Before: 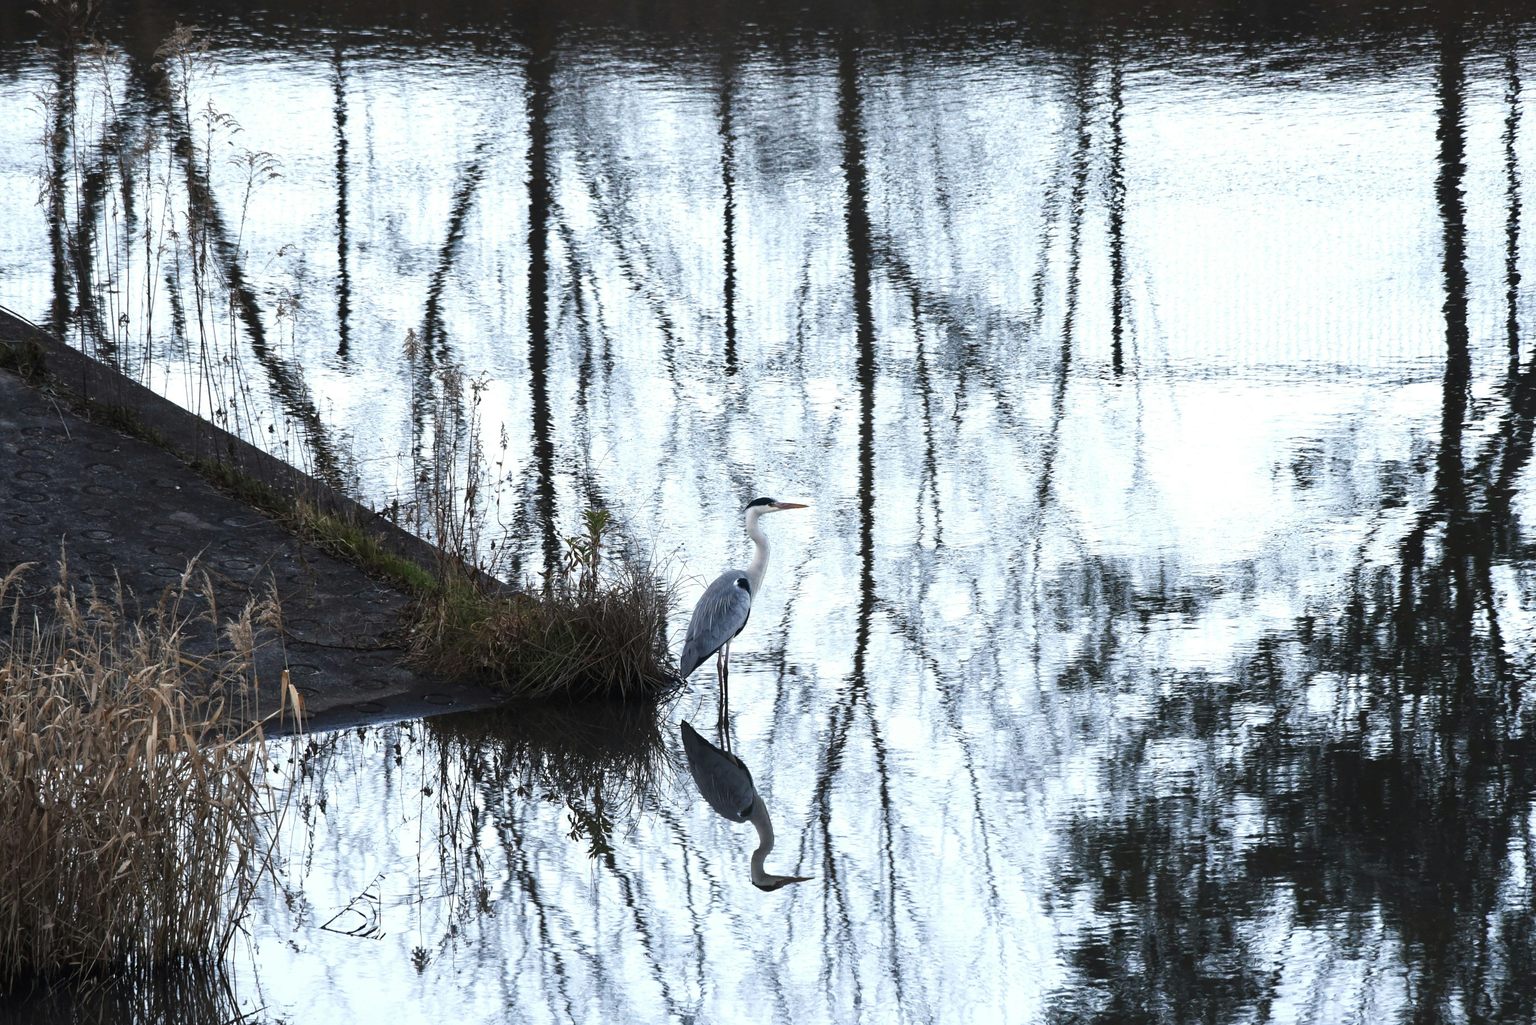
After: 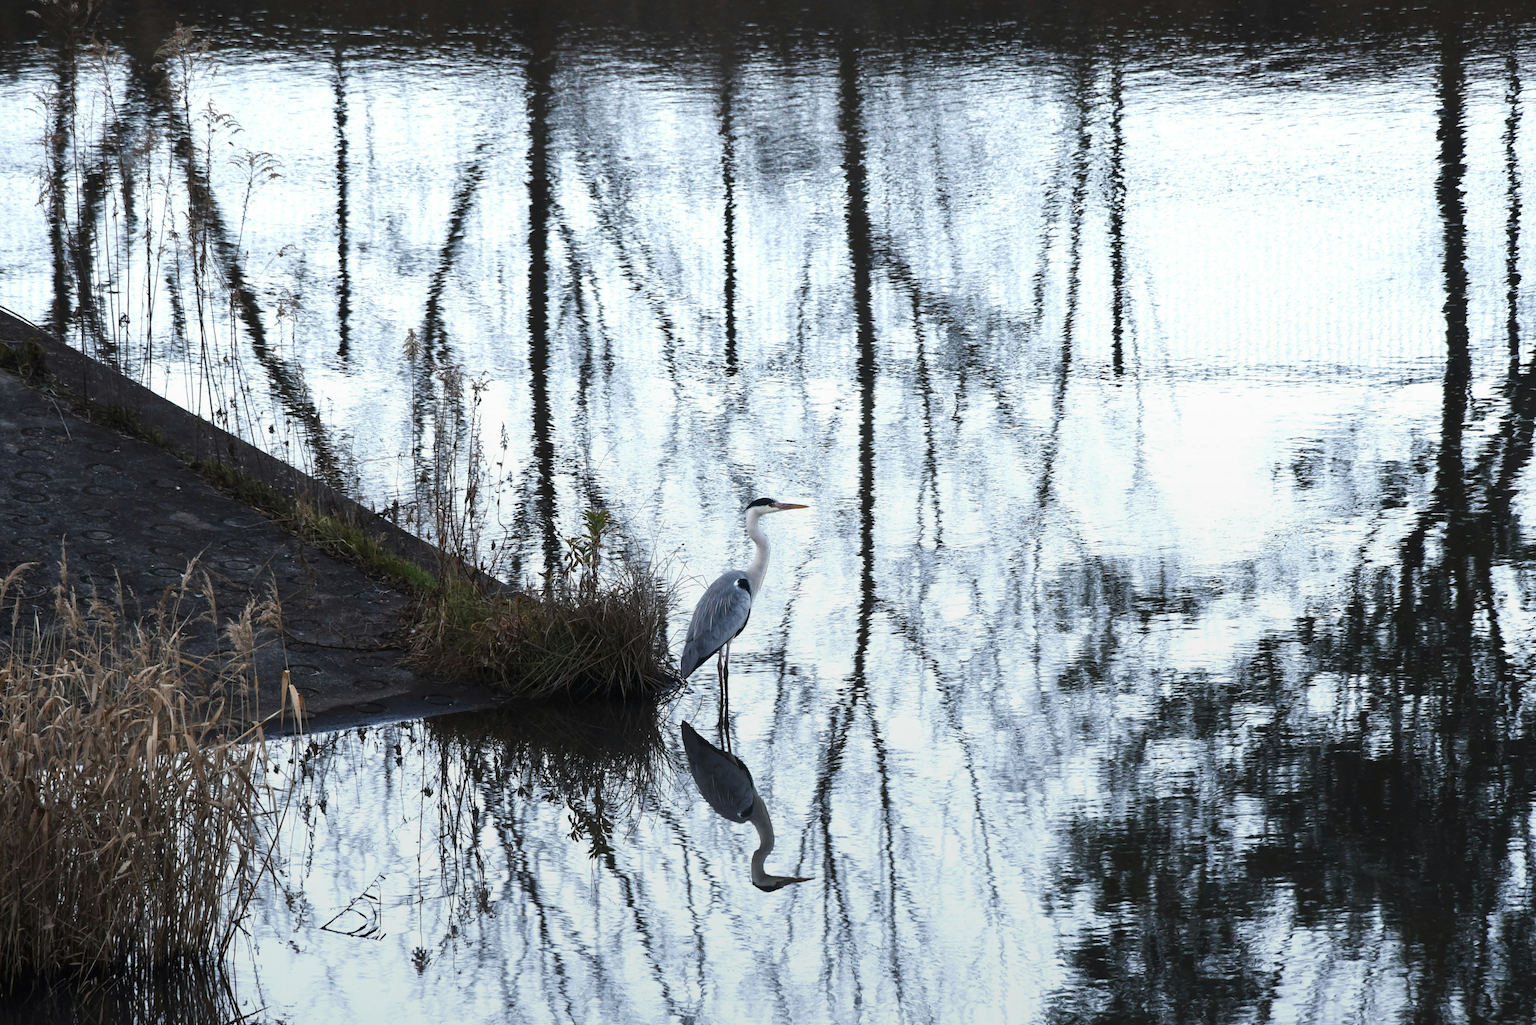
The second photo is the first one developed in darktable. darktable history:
graduated density: rotation -180°, offset 24.95
